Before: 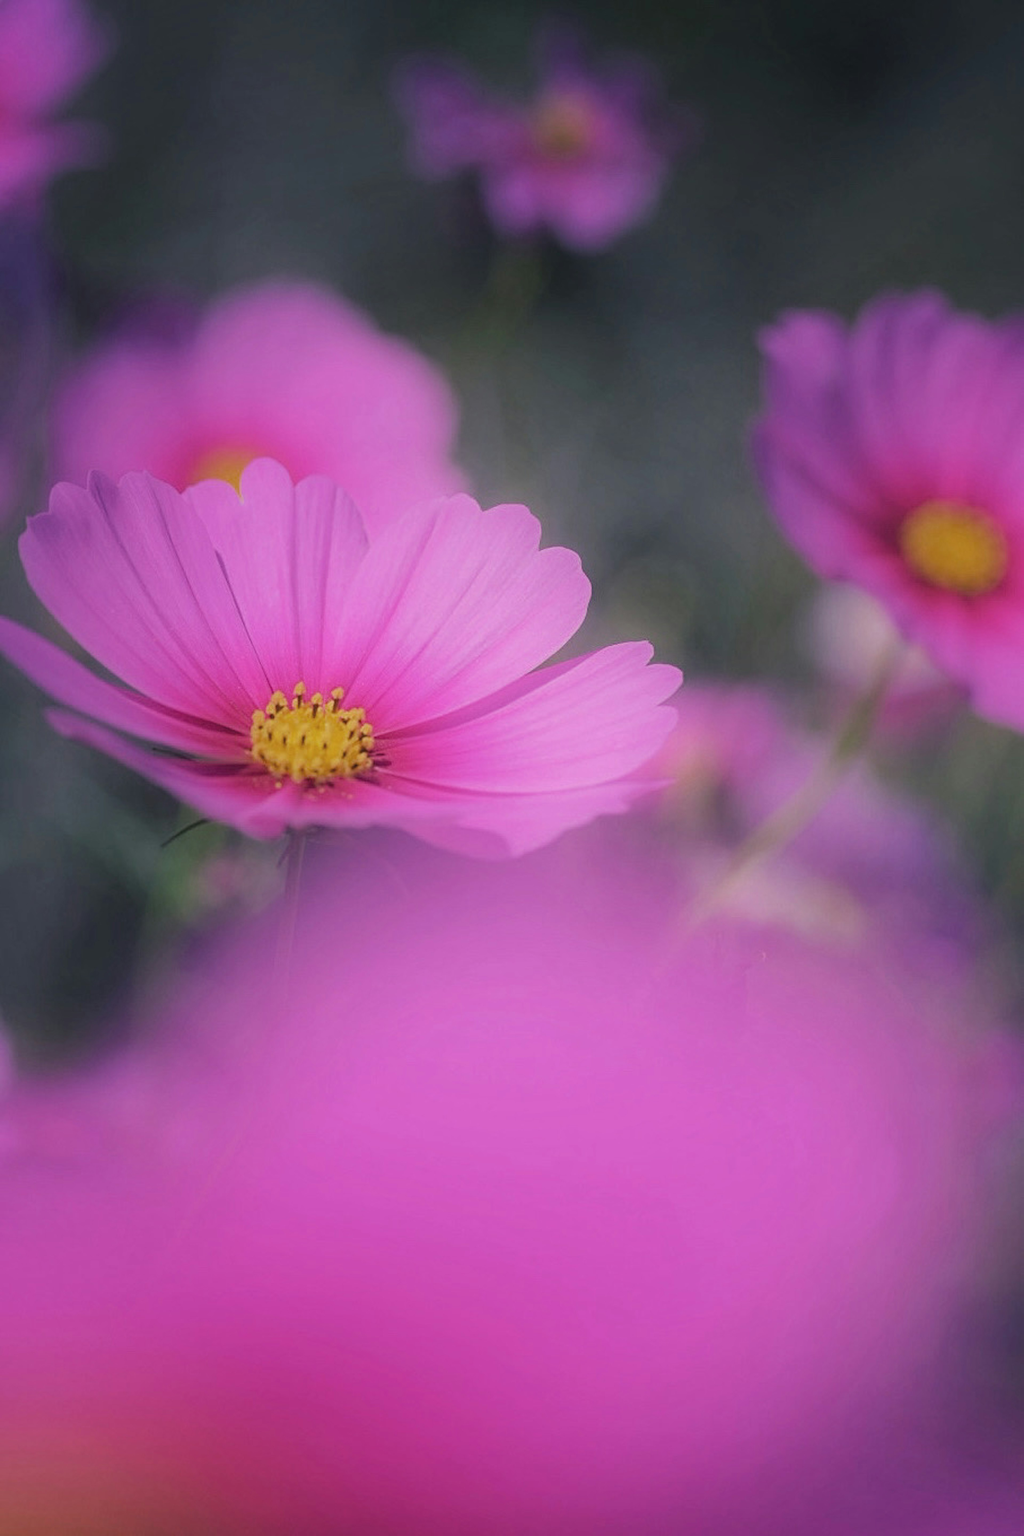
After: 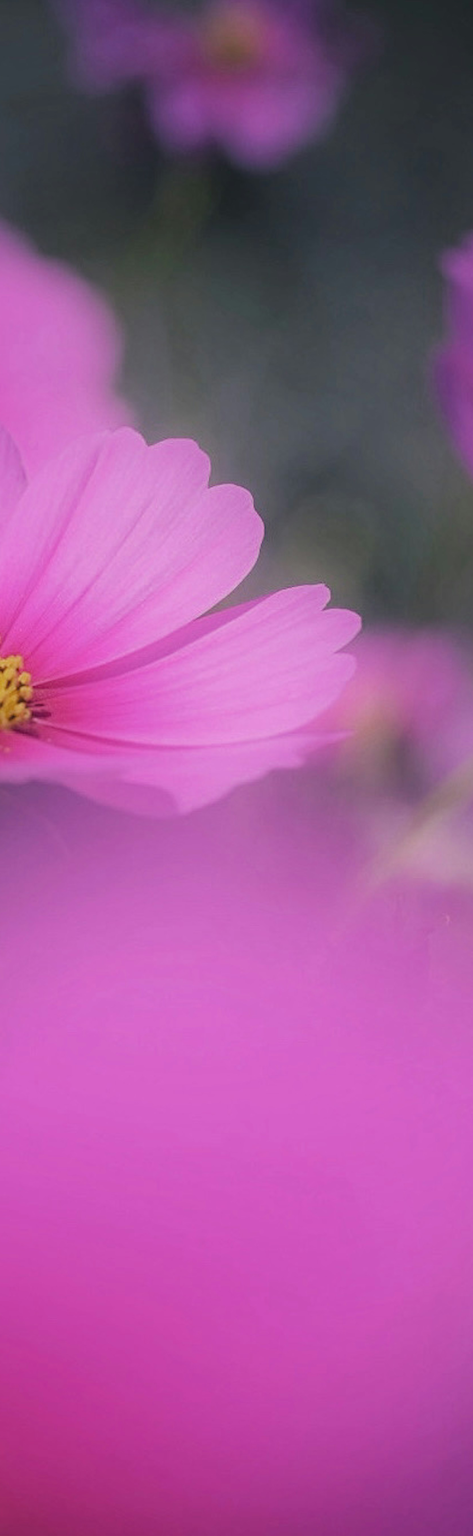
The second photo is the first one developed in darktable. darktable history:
crop: left 33.59%, top 6.017%, right 22.992%
